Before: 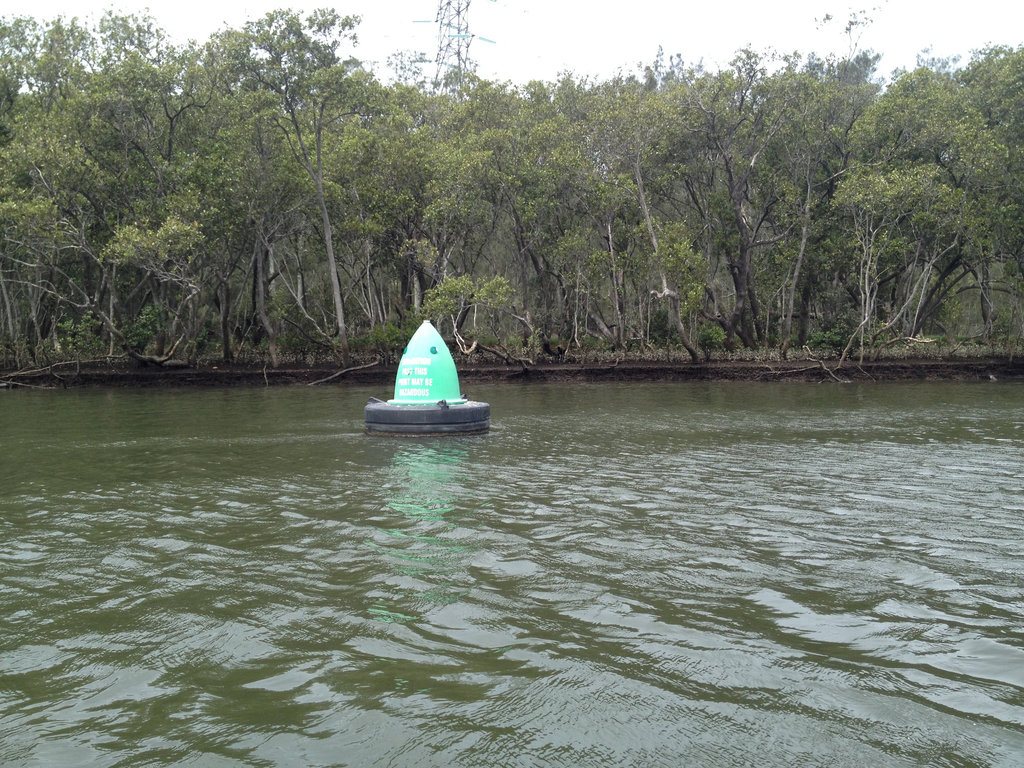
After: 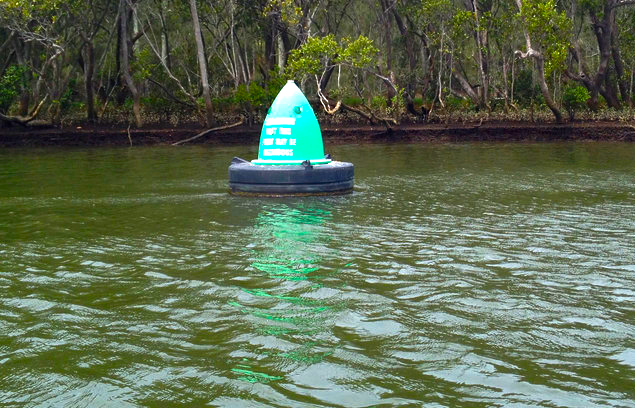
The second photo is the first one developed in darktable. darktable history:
color balance rgb: linear chroma grading › global chroma 9%, perceptual saturation grading › global saturation 36%, perceptual saturation grading › shadows 35%, perceptual brilliance grading › global brilliance 15%, perceptual brilliance grading › shadows -35%, global vibrance 15%
color zones: curves: ch0 [(0, 0.613) (0.01, 0.613) (0.245, 0.448) (0.498, 0.529) (0.642, 0.665) (0.879, 0.777) (0.99, 0.613)]; ch1 [(0, 0) (0.143, 0) (0.286, 0) (0.429, 0) (0.571, 0) (0.714, 0) (0.857, 0)], mix -138.01%
crop: left 13.312%, top 31.28%, right 24.627%, bottom 15.582%
